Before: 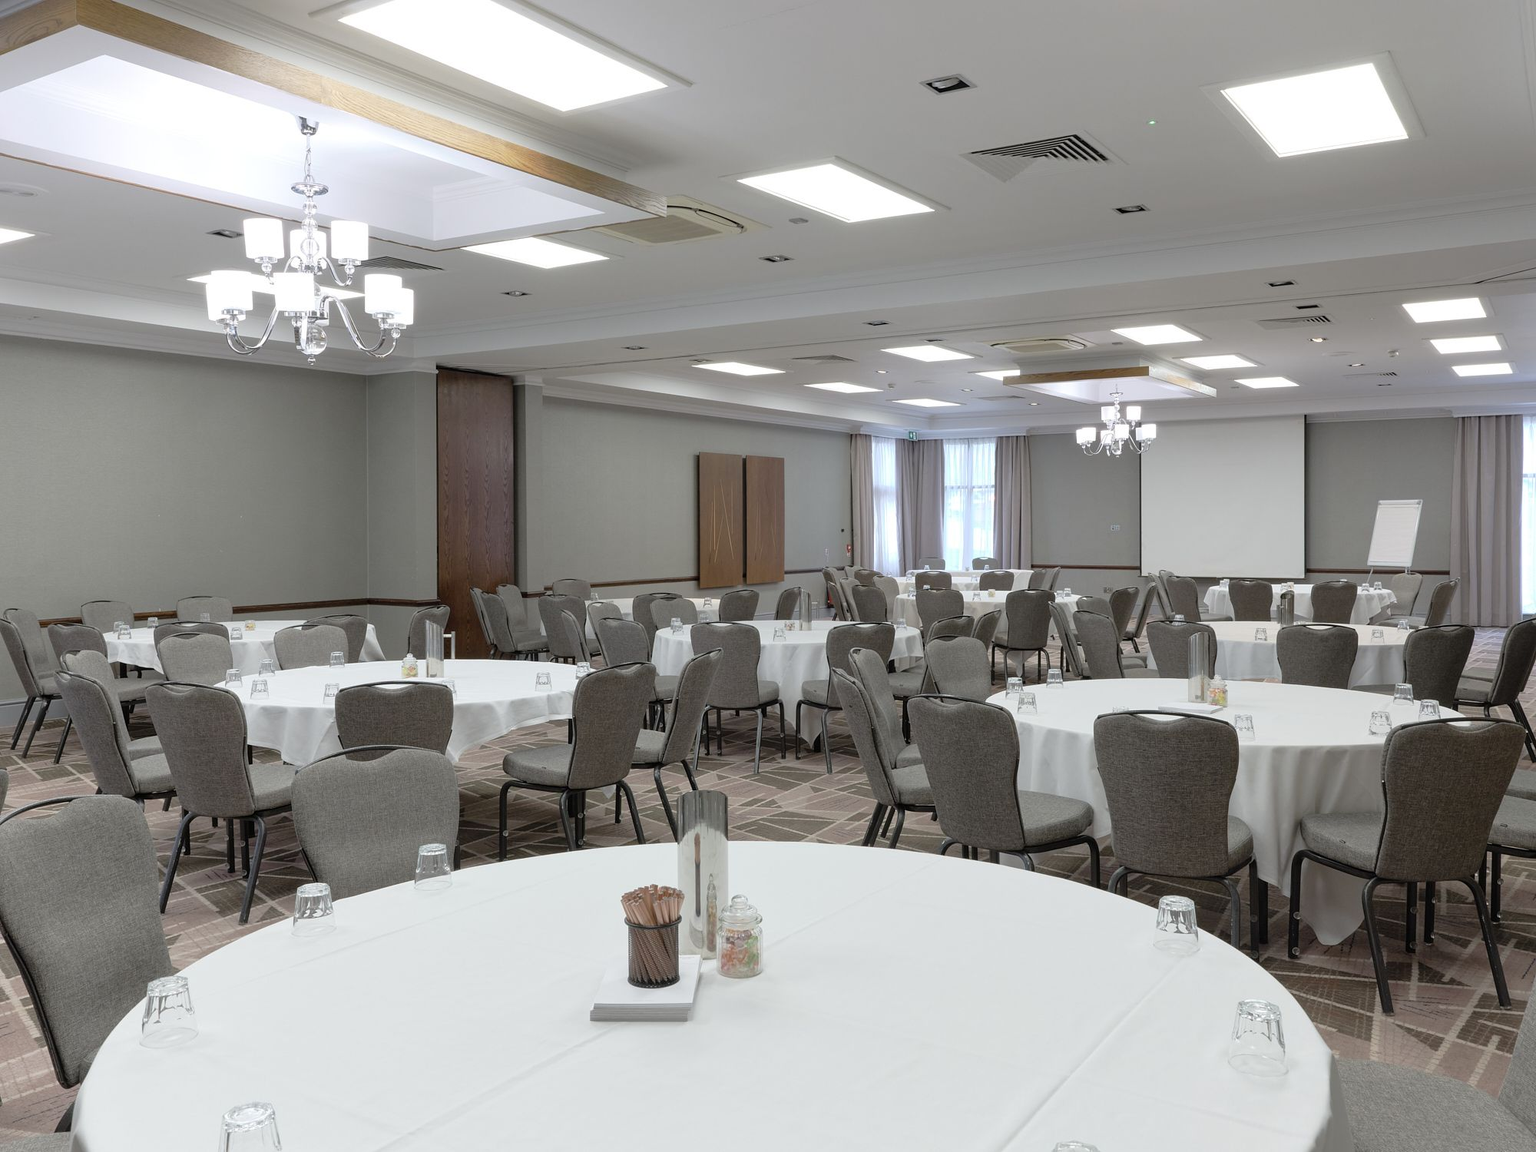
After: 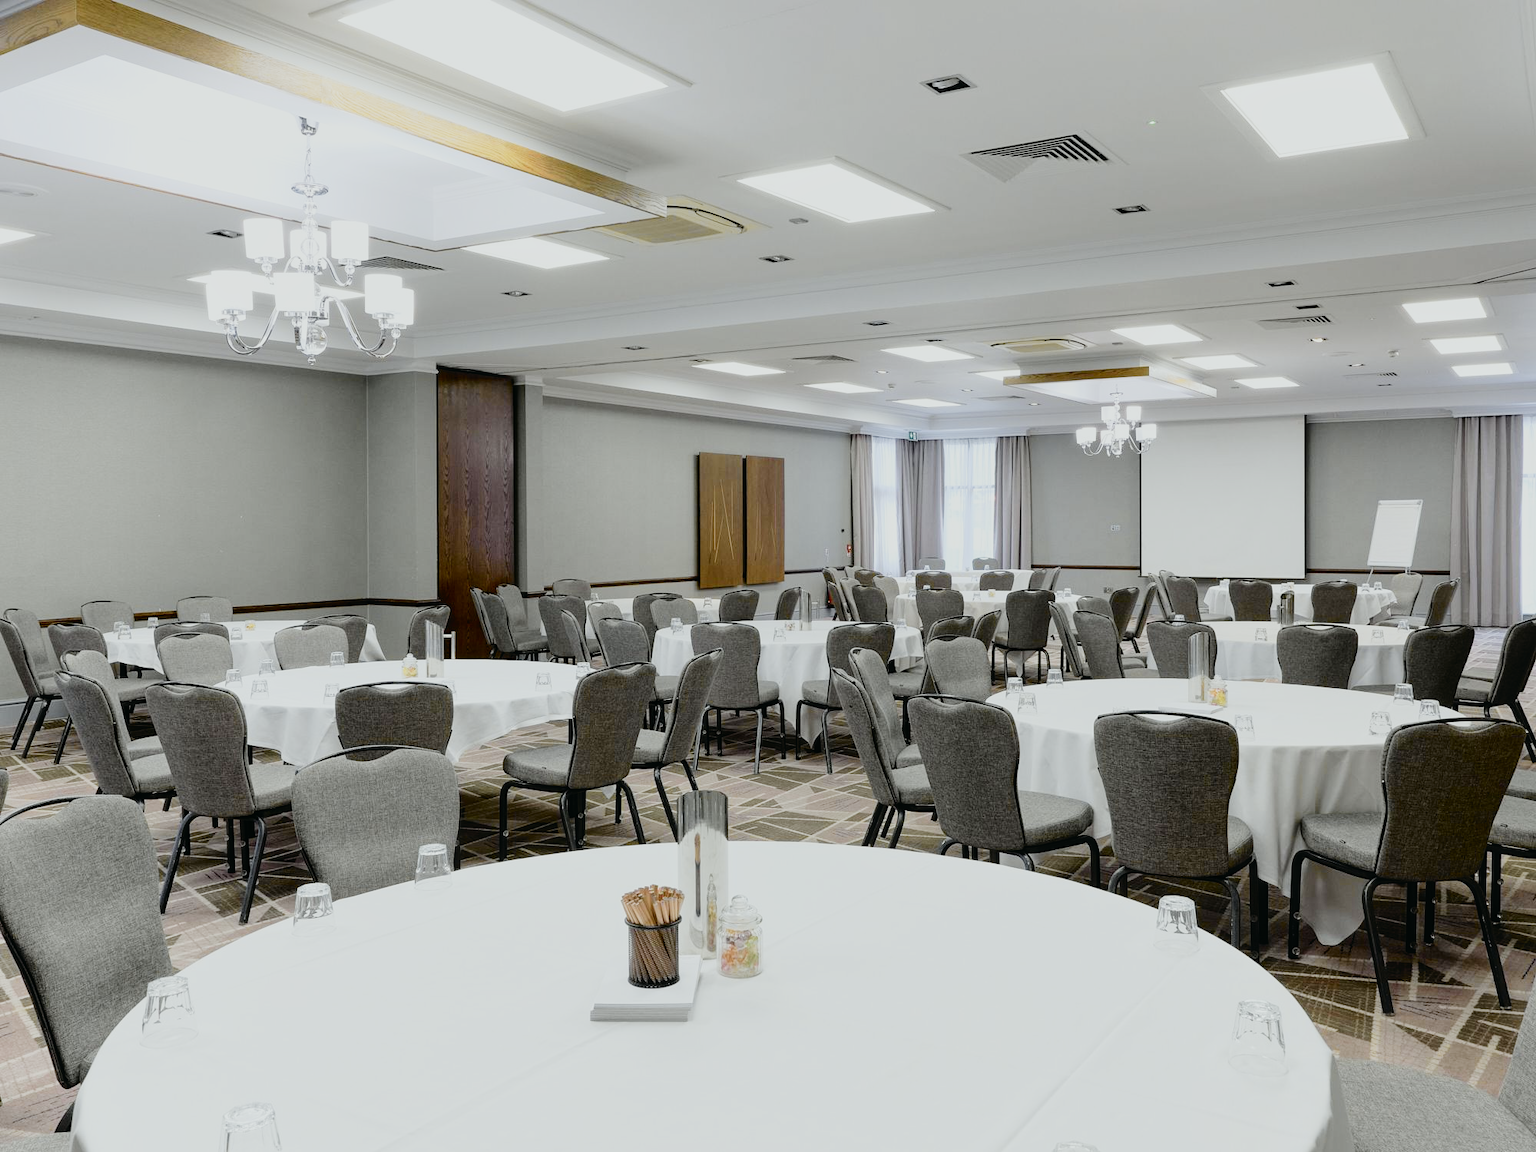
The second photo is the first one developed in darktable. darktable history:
tone curve: curves: ch0 [(0, 0.03) (0.113, 0.087) (0.207, 0.184) (0.515, 0.612) (0.712, 0.793) (1, 0.946)]; ch1 [(0, 0) (0.172, 0.123) (0.317, 0.279) (0.414, 0.382) (0.476, 0.479) (0.505, 0.498) (0.534, 0.534) (0.621, 0.65) (0.709, 0.764) (1, 1)]; ch2 [(0, 0) (0.411, 0.424) (0.505, 0.505) (0.521, 0.524) (0.537, 0.57) (0.65, 0.699) (1, 1)], color space Lab, independent channels, preserve colors none
local contrast: highlights 104%, shadows 100%, detail 119%, midtone range 0.2
filmic rgb: black relative exposure -7.65 EV, white relative exposure 4.56 EV, threshold 5.99 EV, hardness 3.61, contrast 1.049, preserve chrominance no, color science v5 (2021), iterations of high-quality reconstruction 0, enable highlight reconstruction true
